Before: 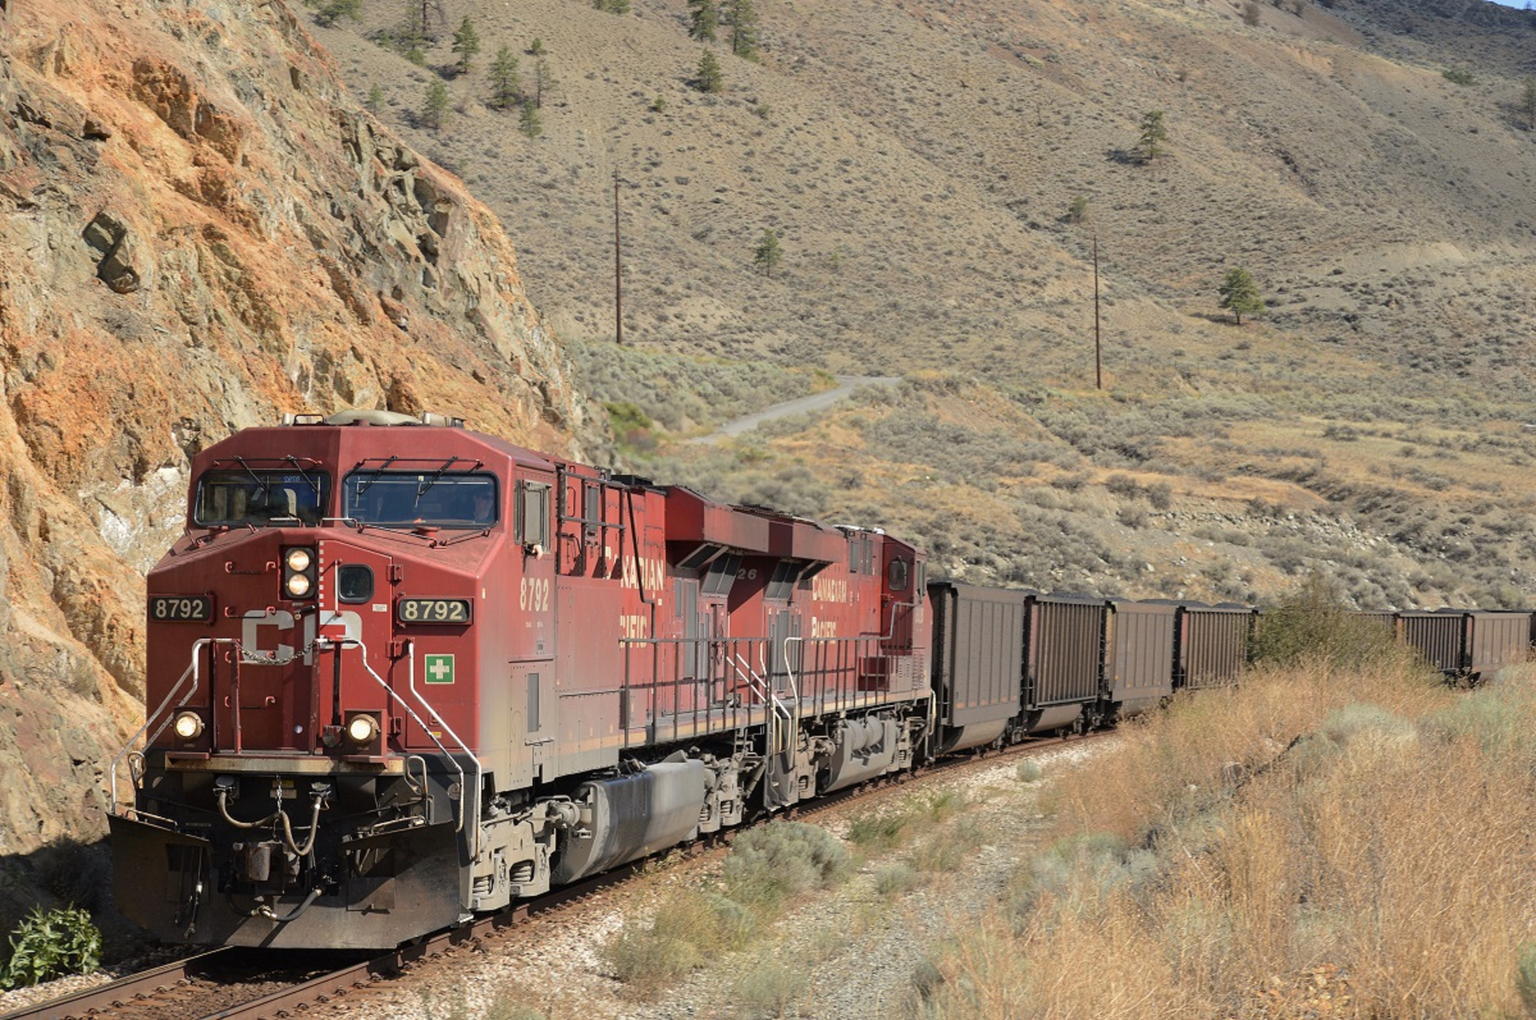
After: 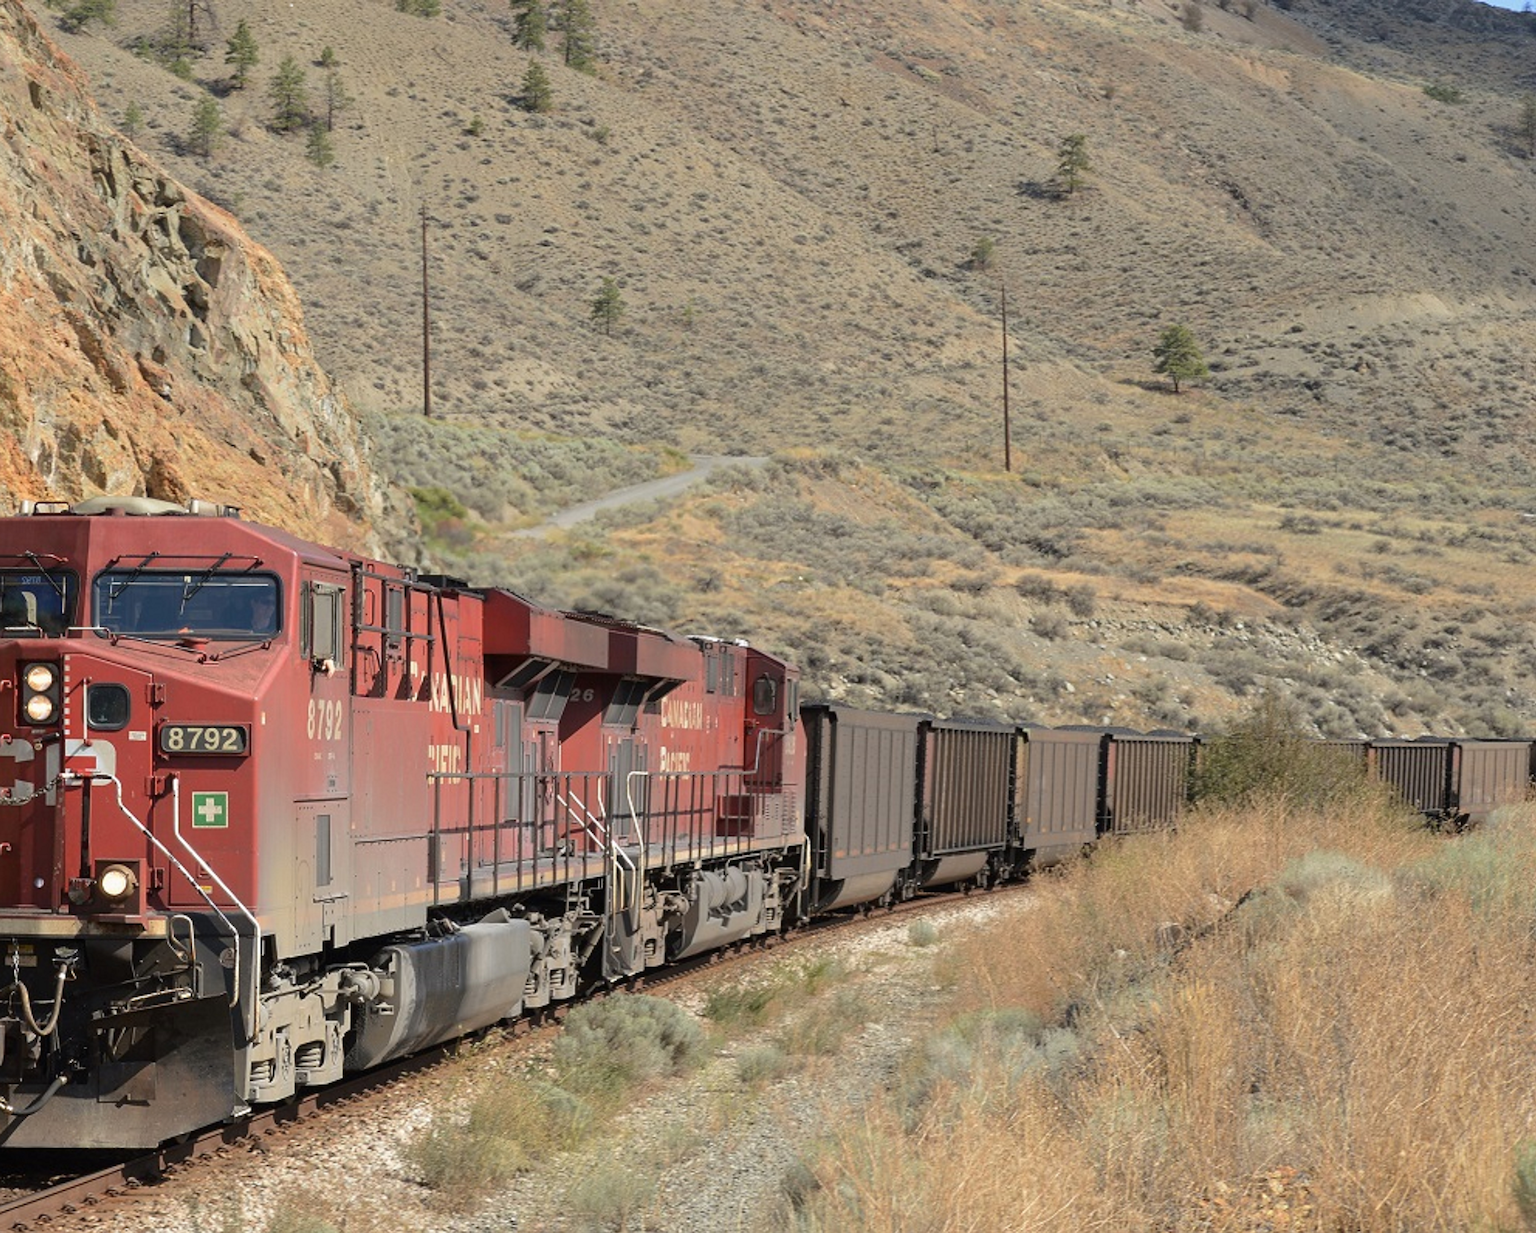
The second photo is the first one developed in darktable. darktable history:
crop: left 17.345%, bottom 0.027%
sharpen: on, module defaults
